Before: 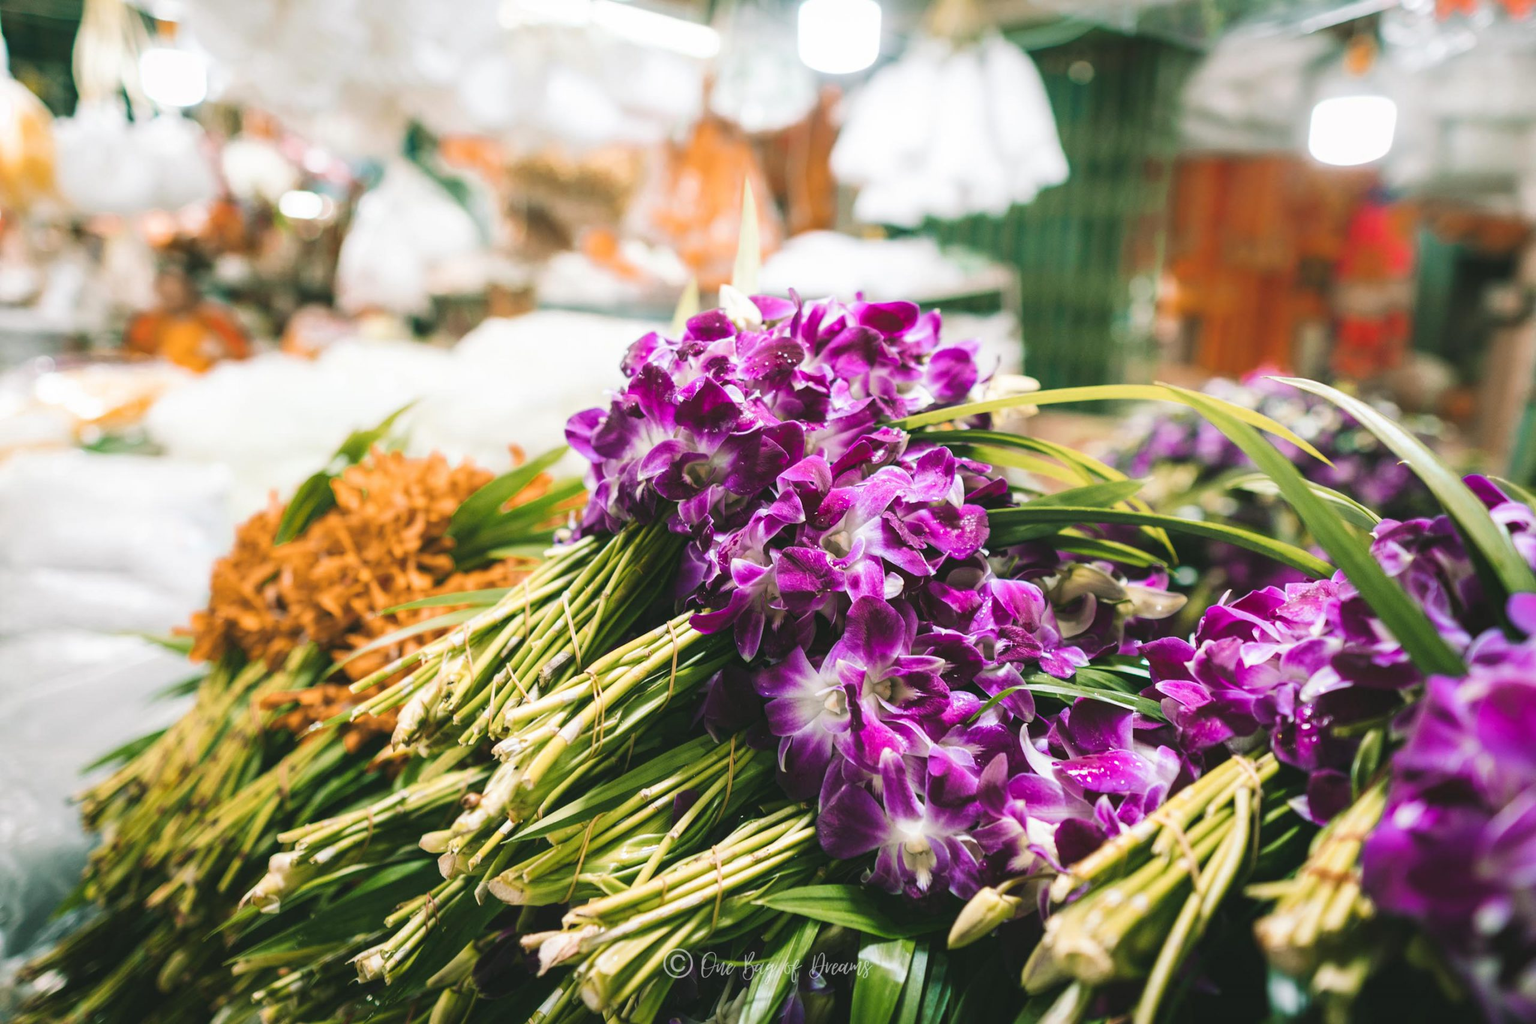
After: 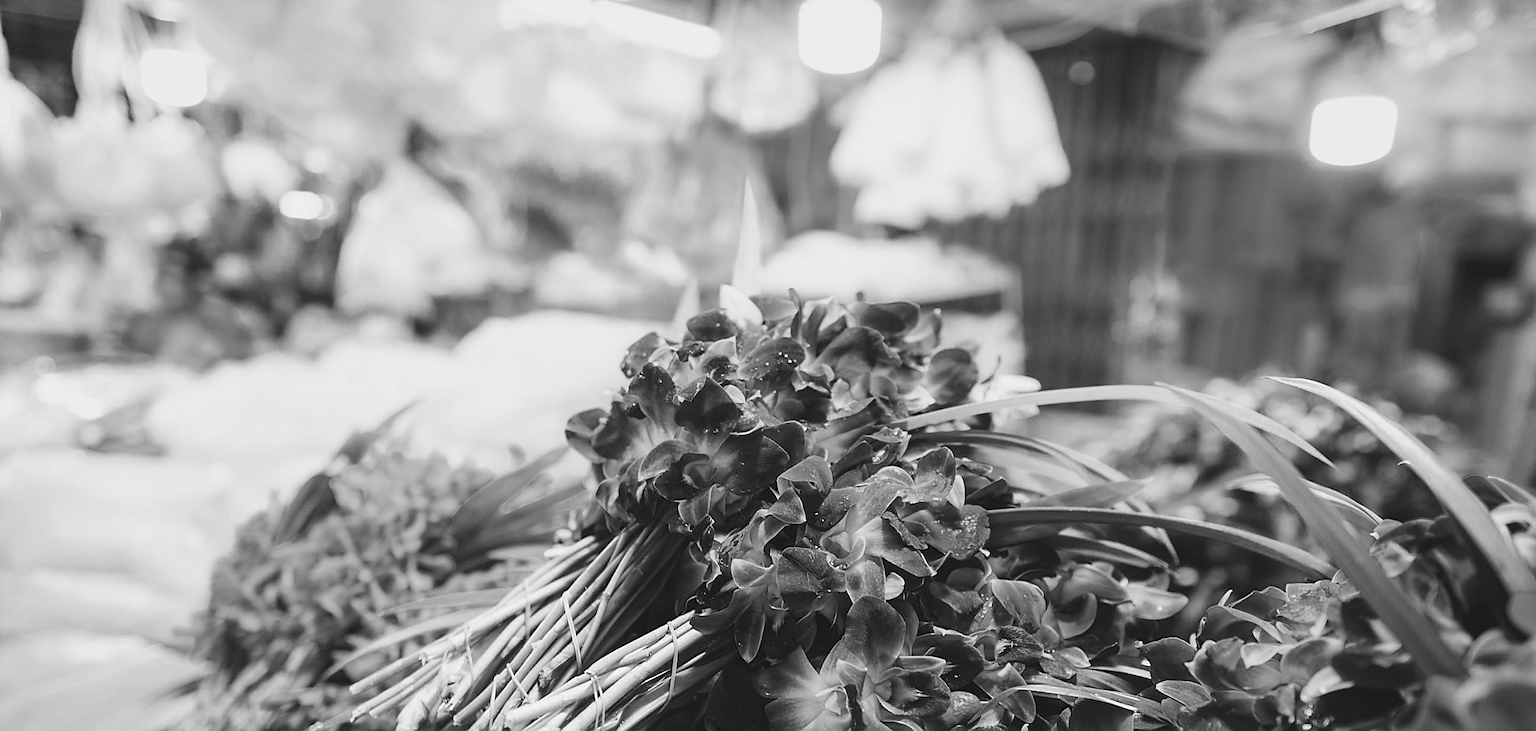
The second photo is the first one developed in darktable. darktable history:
crop: bottom 28.576%
sharpen: radius 1.4, amount 1.25, threshold 0.7
monochrome: a -74.22, b 78.2
